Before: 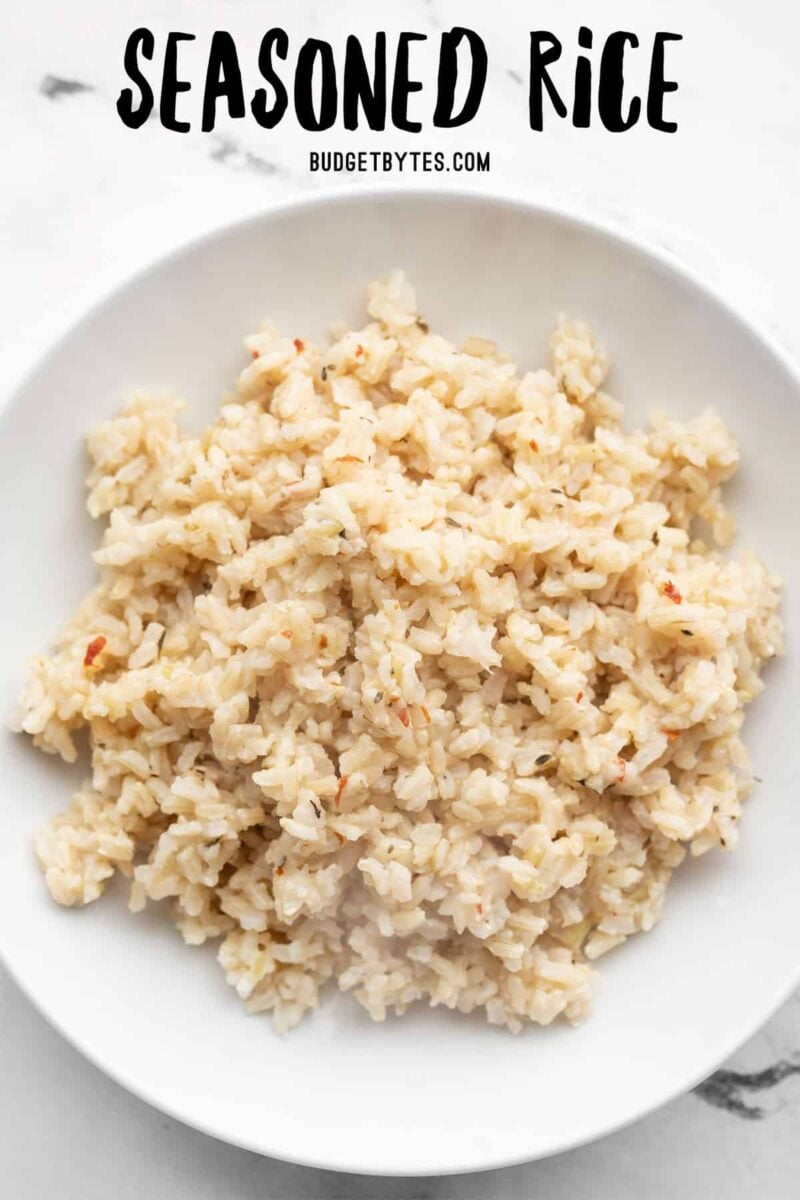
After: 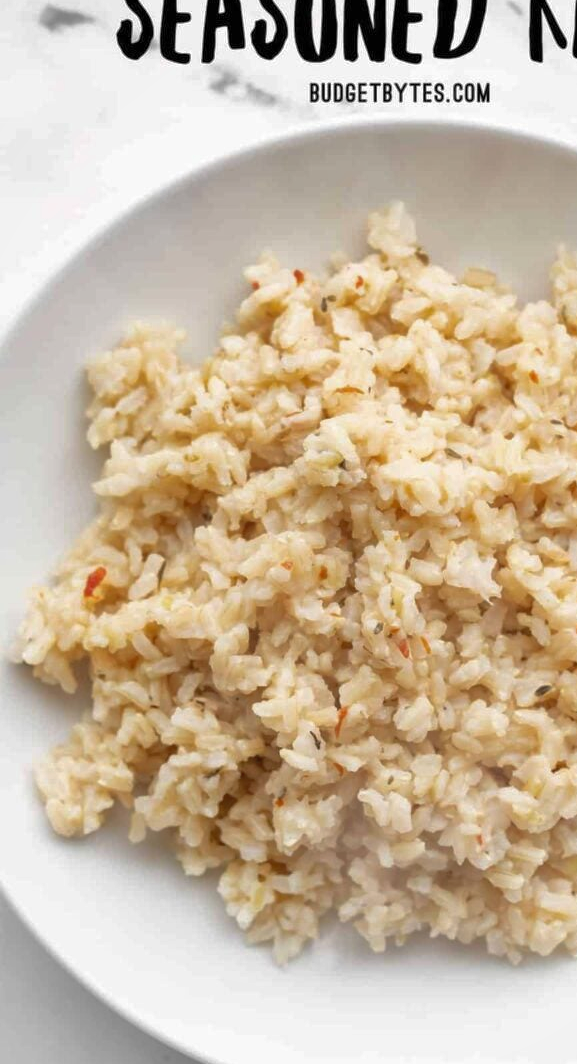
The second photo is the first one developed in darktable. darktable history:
crop: top 5.778%, right 27.835%, bottom 5.488%
shadows and highlights: on, module defaults
